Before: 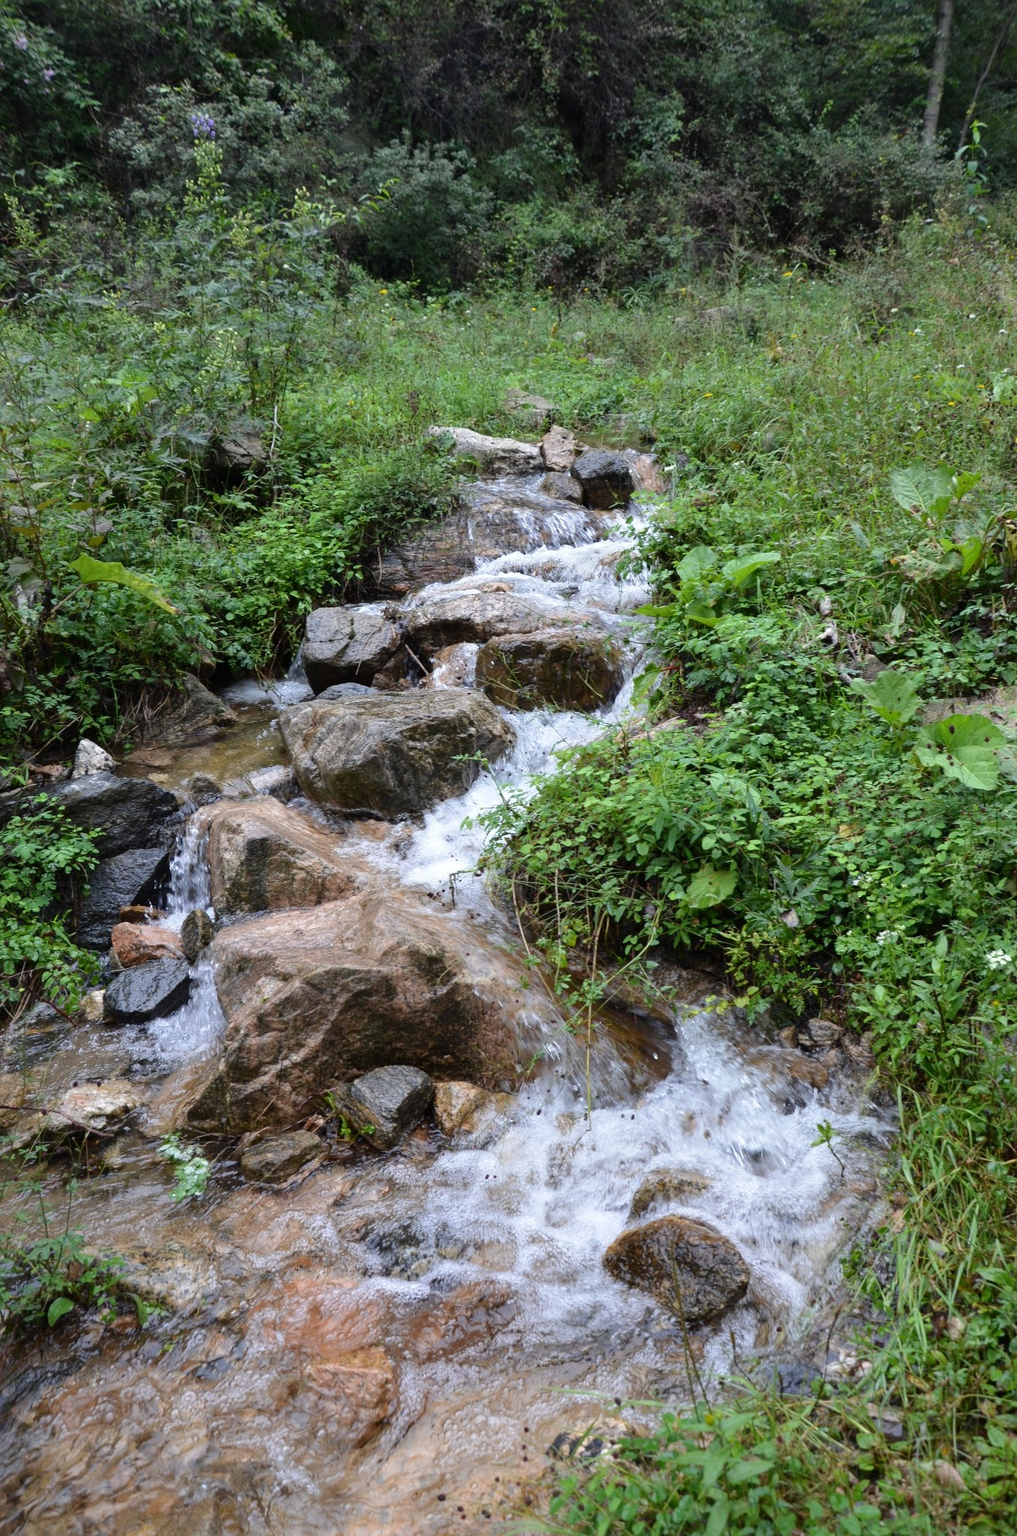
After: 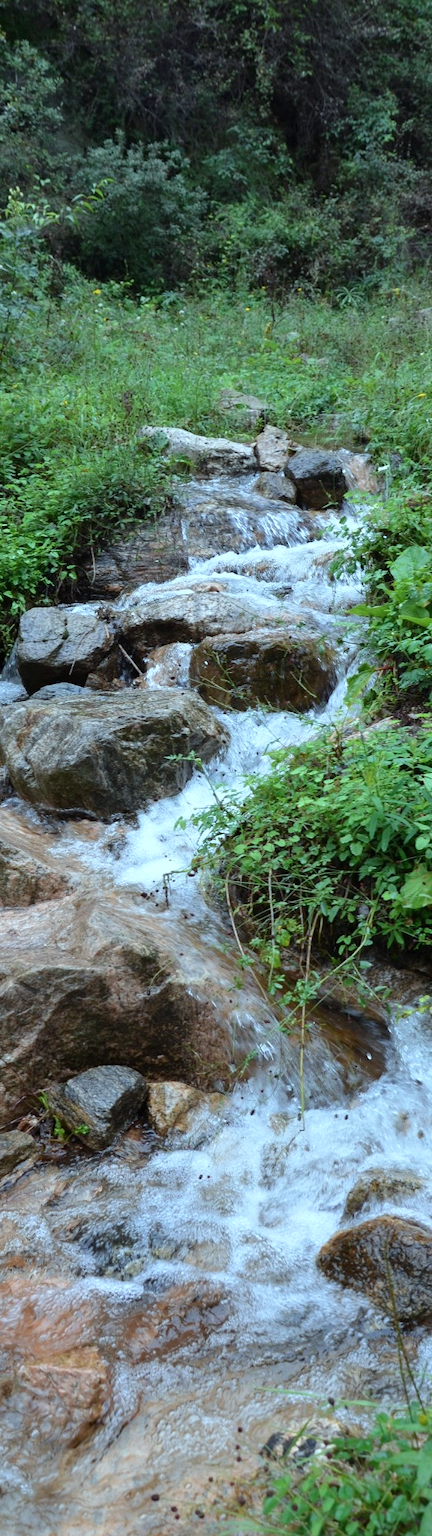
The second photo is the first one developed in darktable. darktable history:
color correction: highlights a* -10.03, highlights b* -9.7
crop: left 28.179%, right 29.308%
